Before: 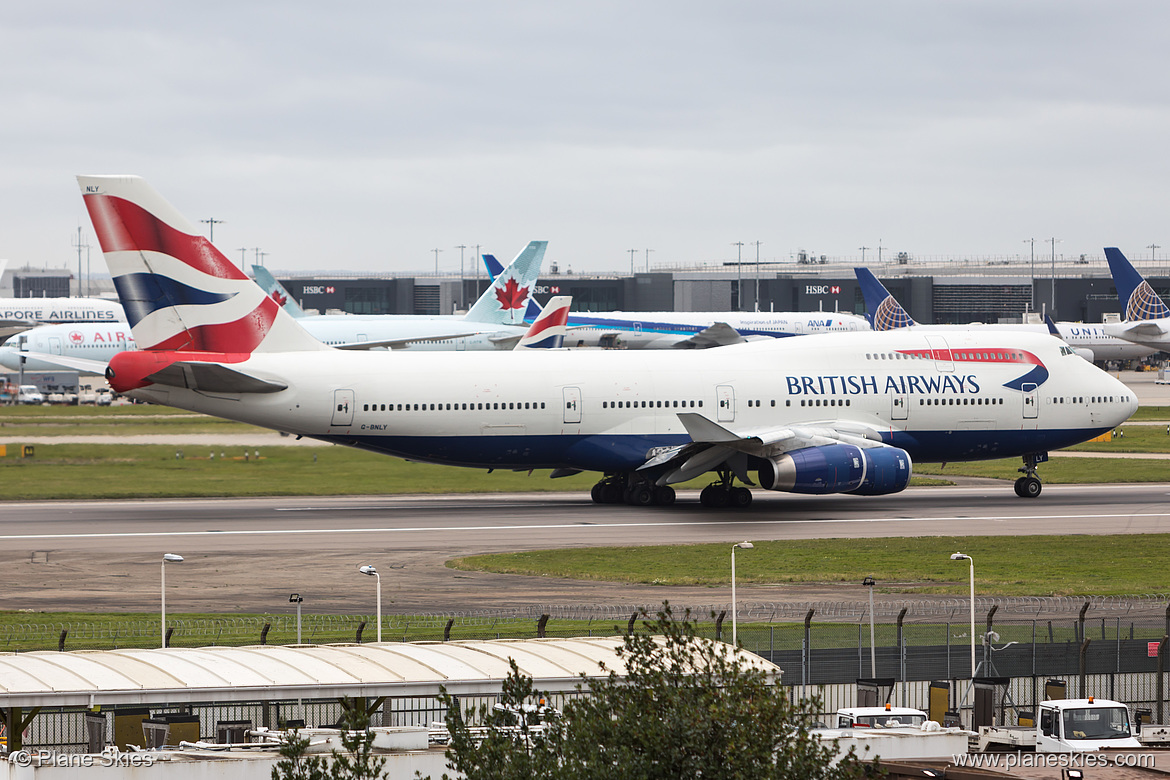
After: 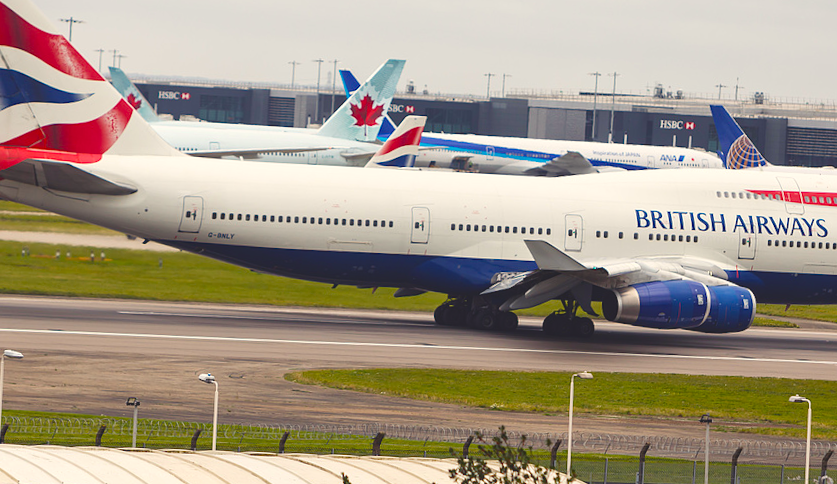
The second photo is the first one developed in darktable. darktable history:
color balance rgb: shadows lift › chroma 3%, shadows lift › hue 280.8°, power › hue 330°, highlights gain › chroma 3%, highlights gain › hue 75.6°, global offset › luminance 1.5%, perceptual saturation grading › global saturation 20%, perceptual saturation grading › highlights -25%, perceptual saturation grading › shadows 50%, global vibrance 30%
crop and rotate: angle -3.37°, left 9.79%, top 20.73%, right 12.42%, bottom 11.82%
